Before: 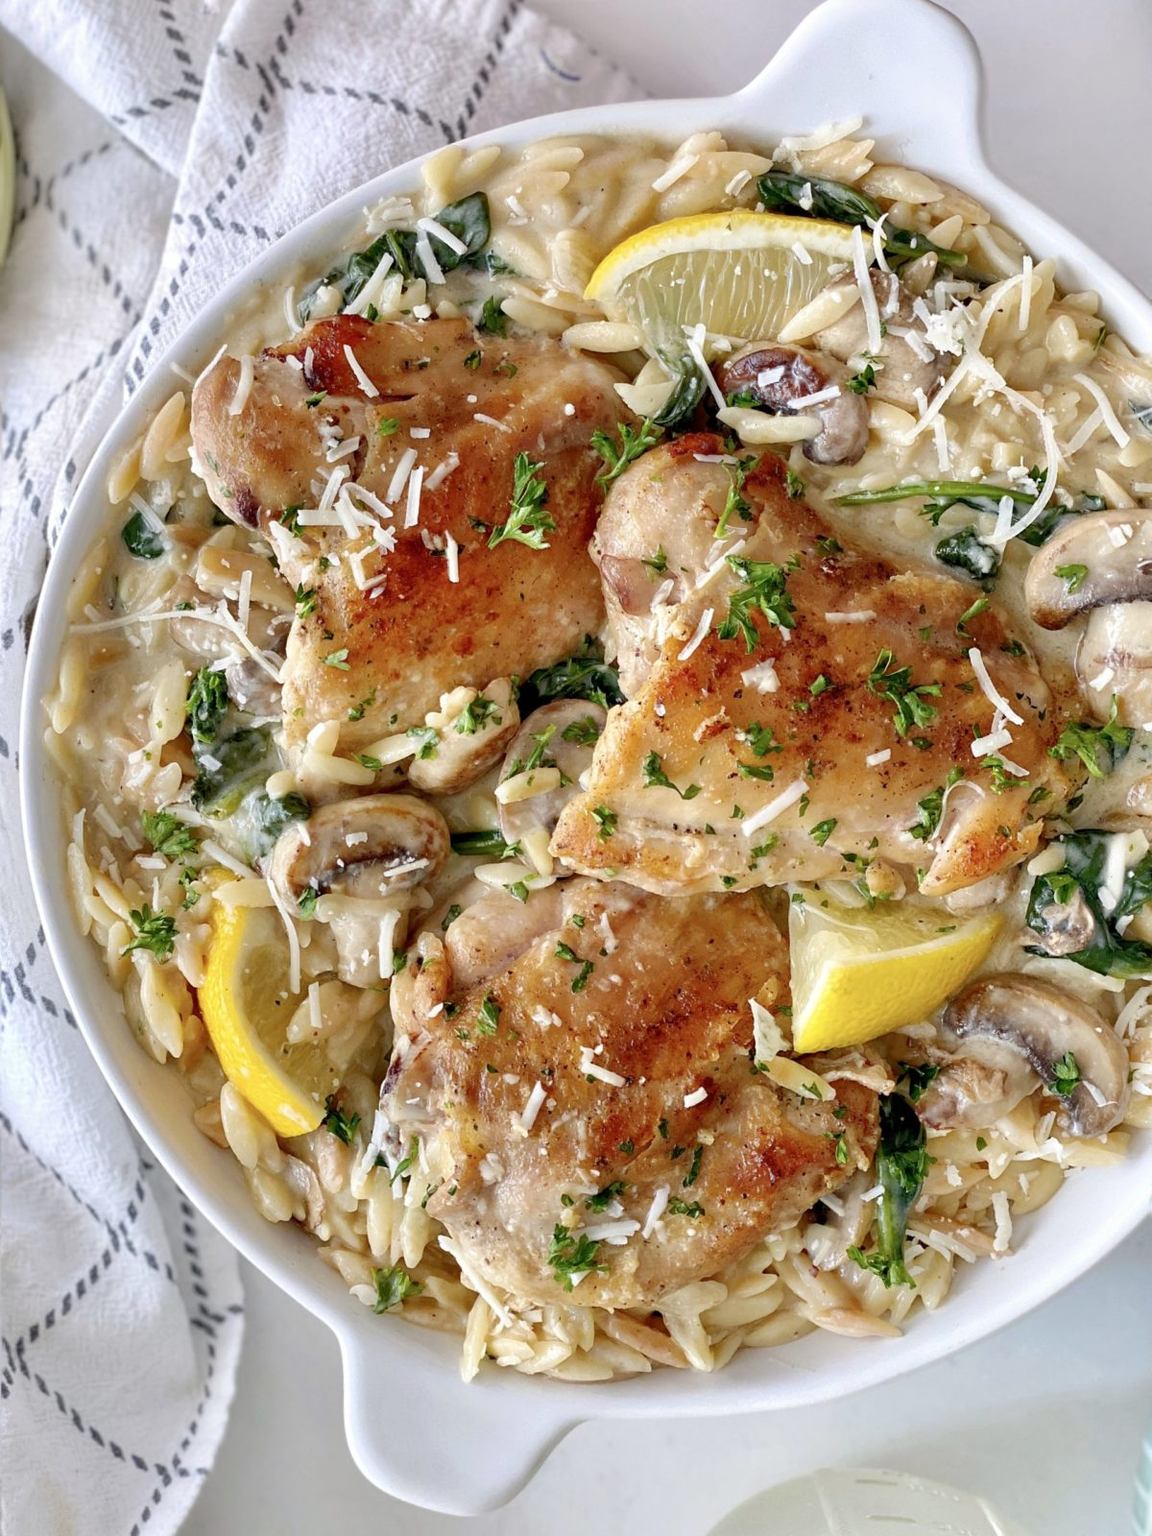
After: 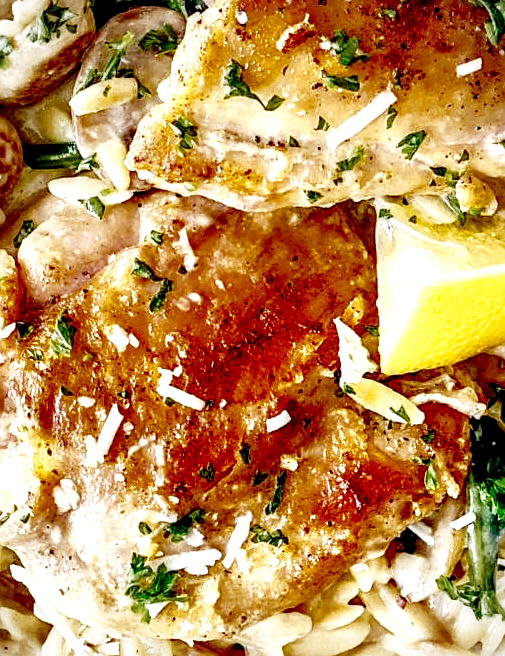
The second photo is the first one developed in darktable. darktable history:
crop: left 37.221%, top 45.169%, right 20.63%, bottom 13.777%
local contrast: highlights 20%, detail 197%
base curve: curves: ch0 [(0, 0) (0.028, 0.03) (0.105, 0.232) (0.387, 0.748) (0.754, 0.968) (1, 1)], fusion 1, exposure shift 0.576, preserve colors none
sharpen: on, module defaults
color zones: curves: ch0 [(0.11, 0.396) (0.195, 0.36) (0.25, 0.5) (0.303, 0.412) (0.357, 0.544) (0.75, 0.5) (0.967, 0.328)]; ch1 [(0, 0.468) (0.112, 0.512) (0.202, 0.6) (0.25, 0.5) (0.307, 0.352) (0.357, 0.544) (0.75, 0.5) (0.963, 0.524)]
vignetting: fall-off radius 93.87%
graduated density: on, module defaults
